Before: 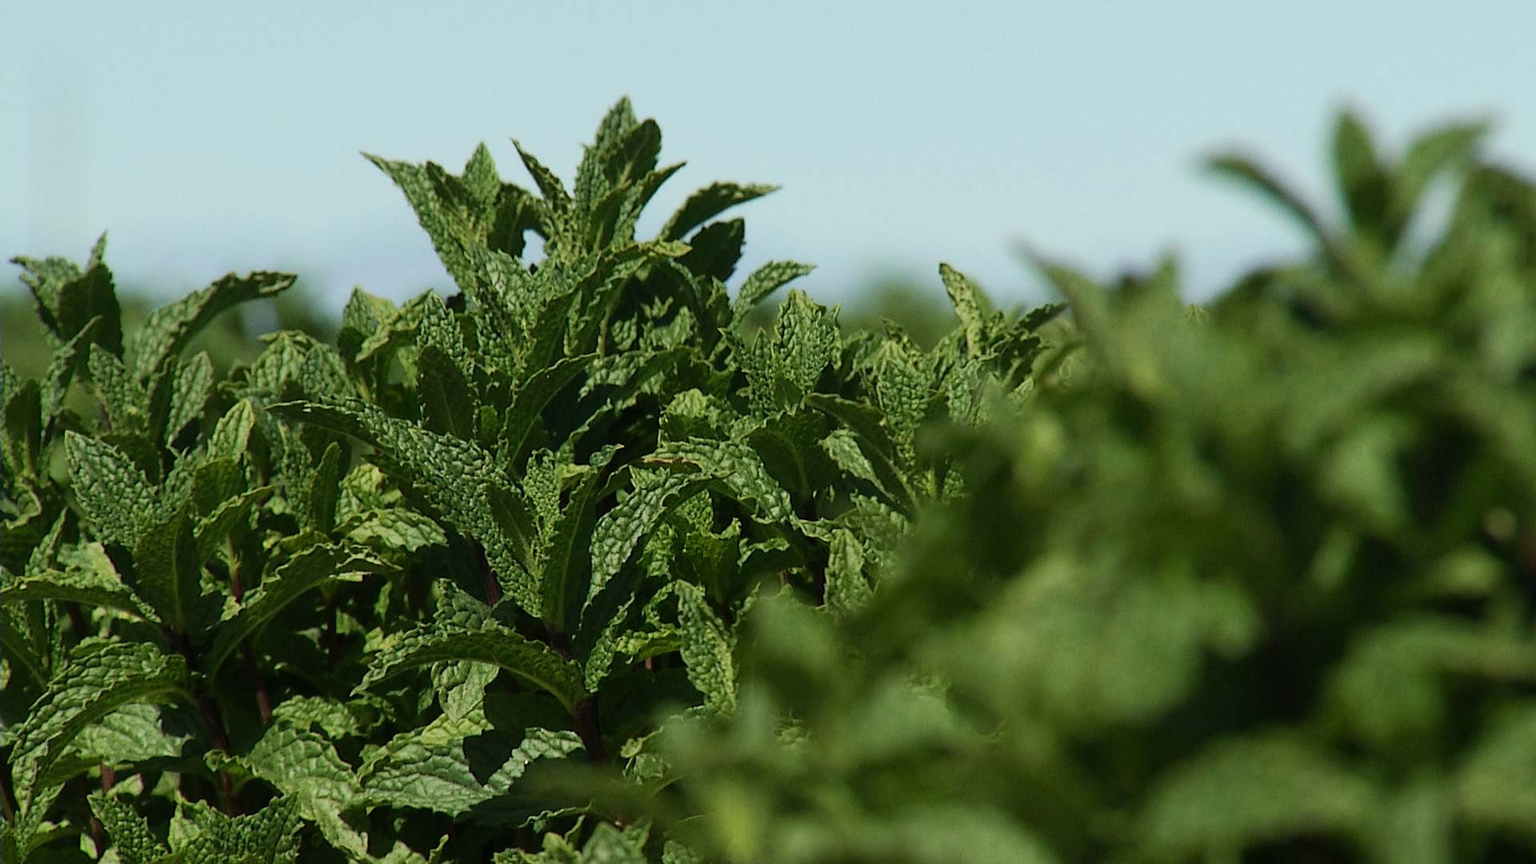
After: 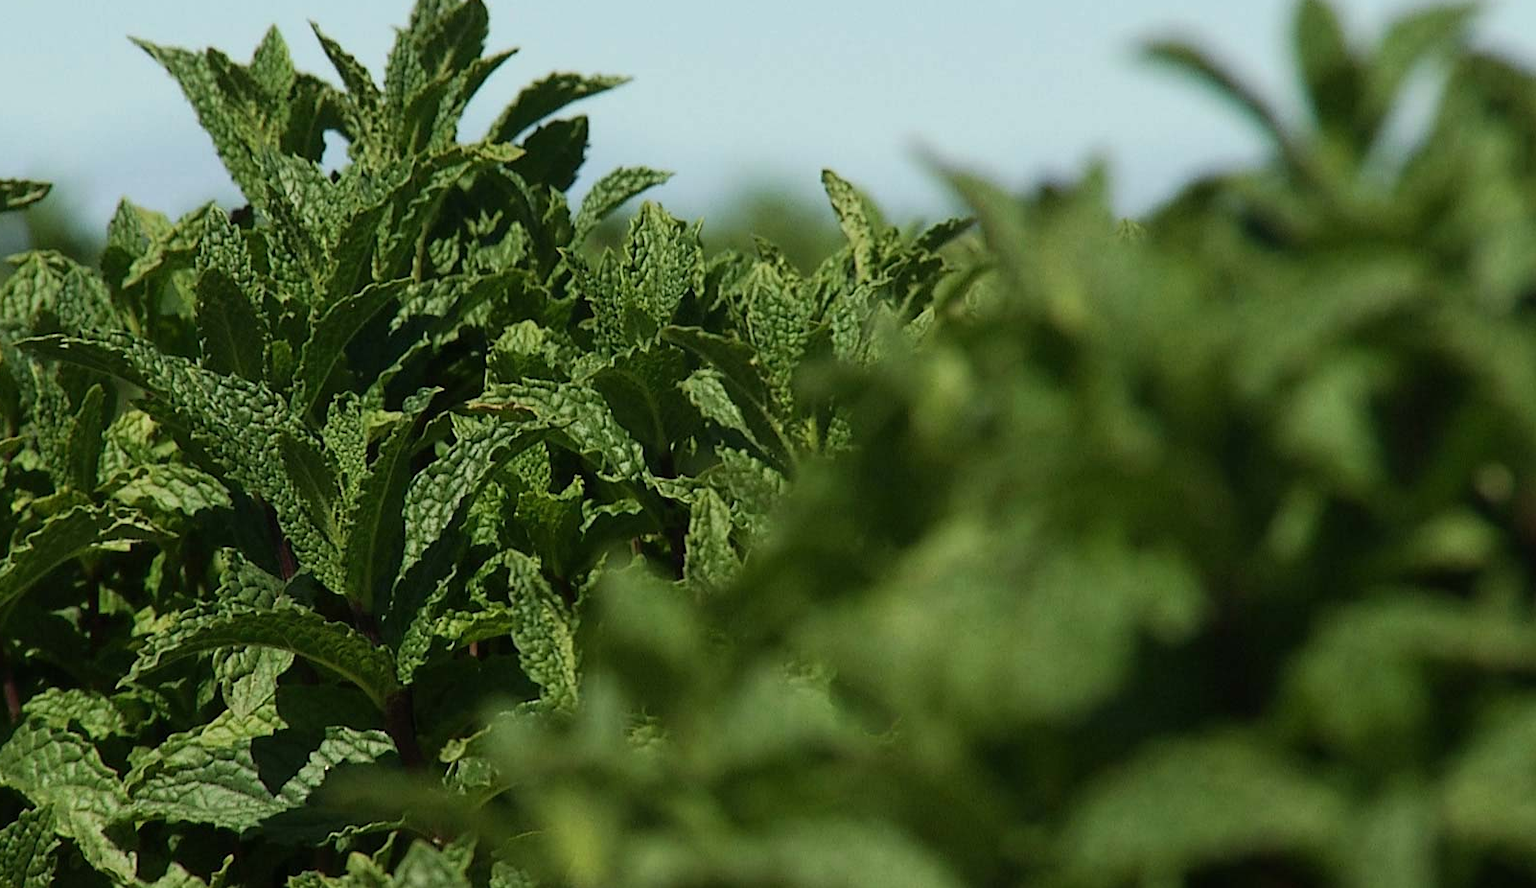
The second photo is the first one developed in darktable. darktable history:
crop: left 16.521%, top 14.116%
